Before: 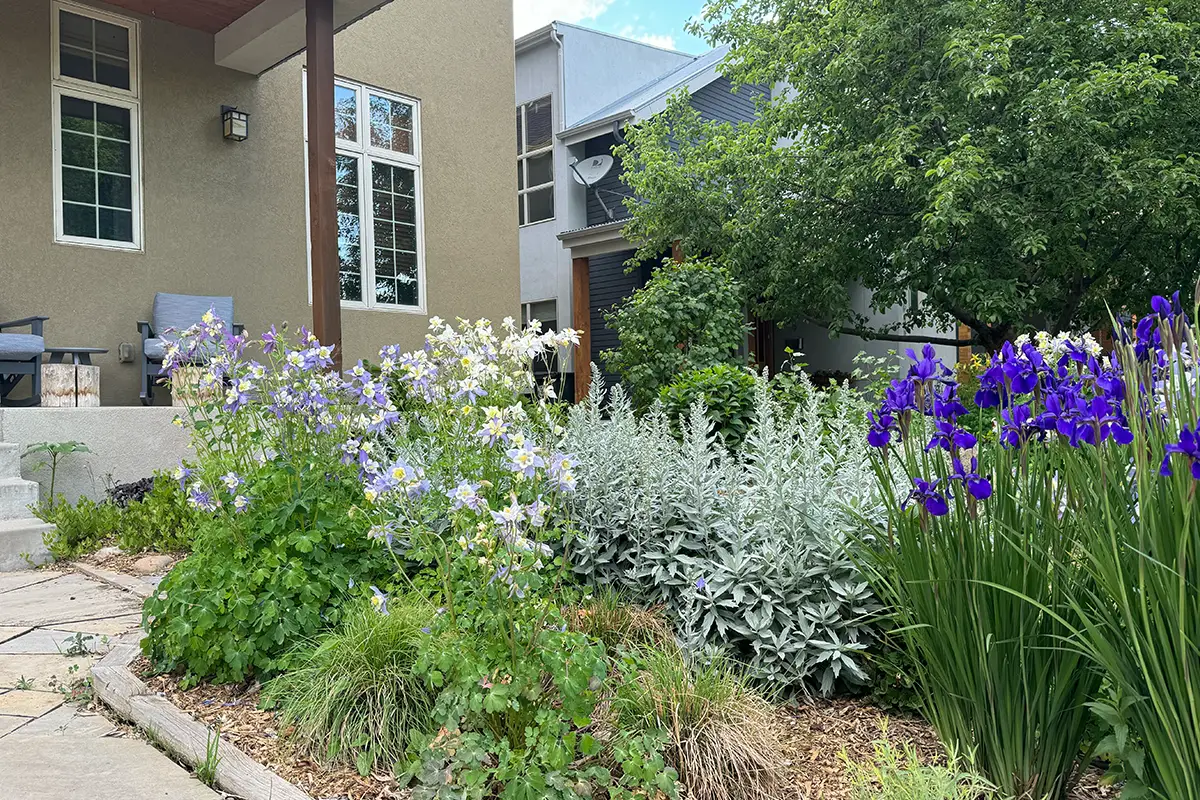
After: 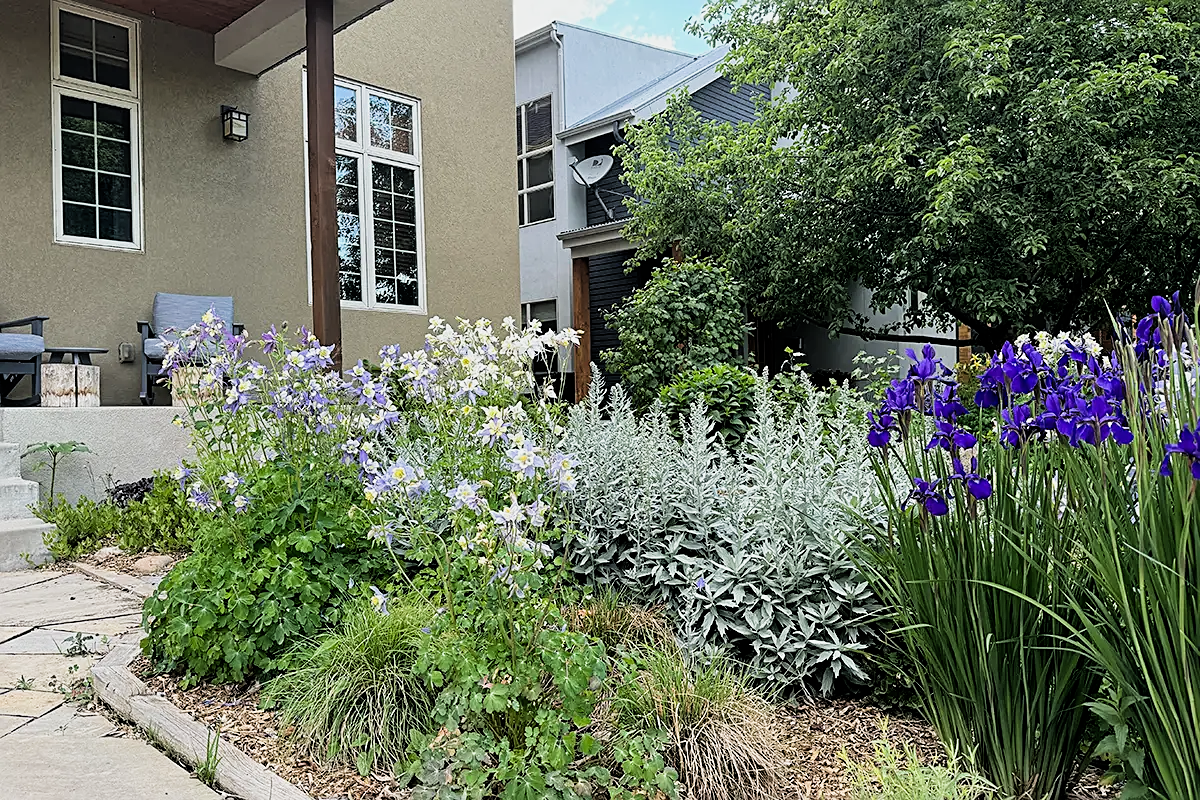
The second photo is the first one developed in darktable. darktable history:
filmic rgb: black relative exposure -5 EV, white relative exposure 3.2 EV, hardness 3.42, contrast 1.2, highlights saturation mix -50%
sharpen: on, module defaults
